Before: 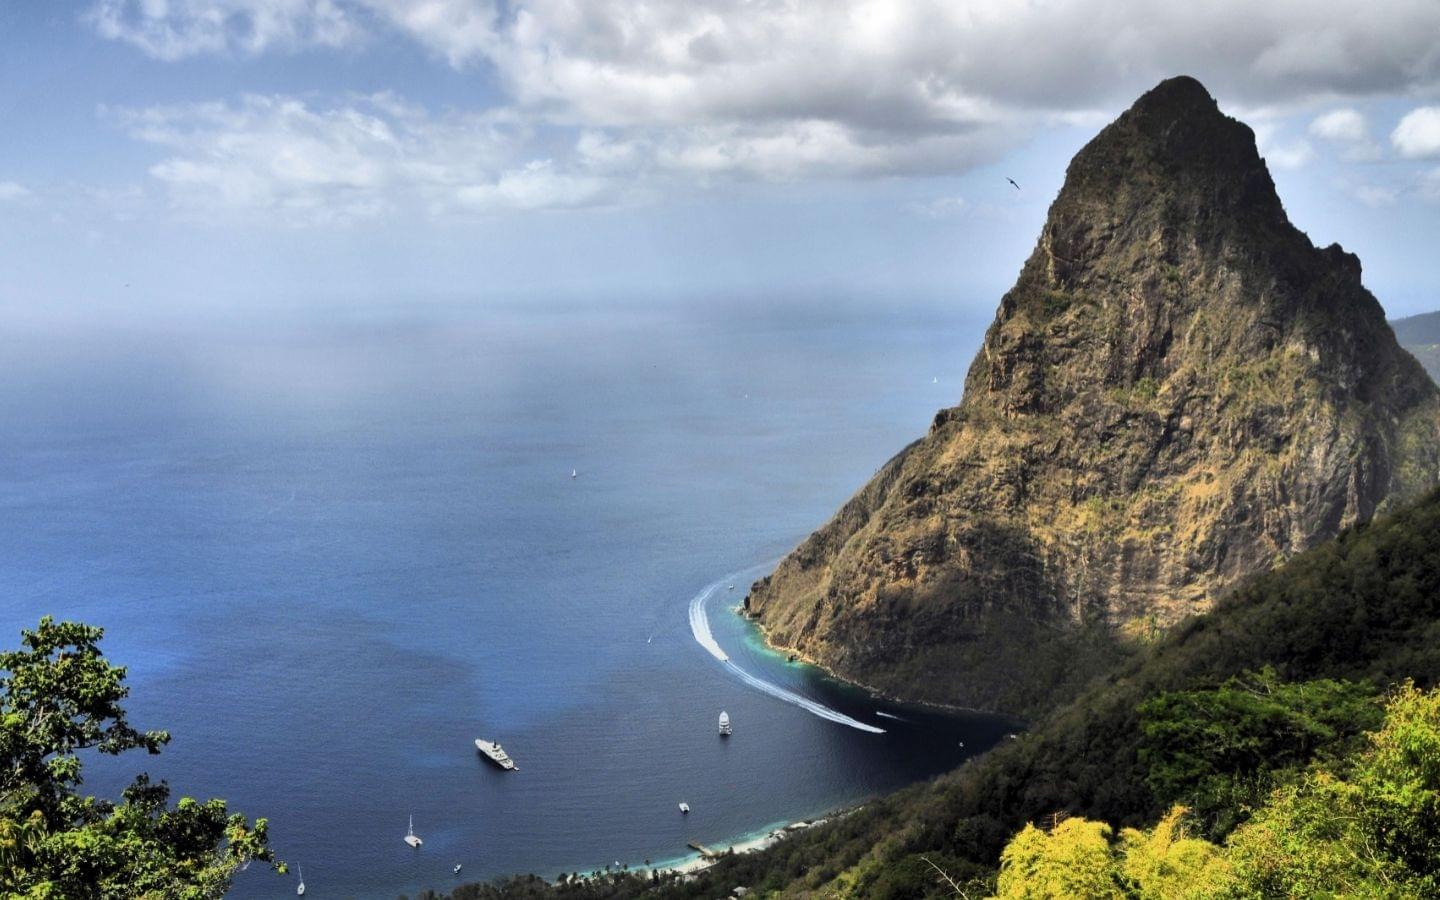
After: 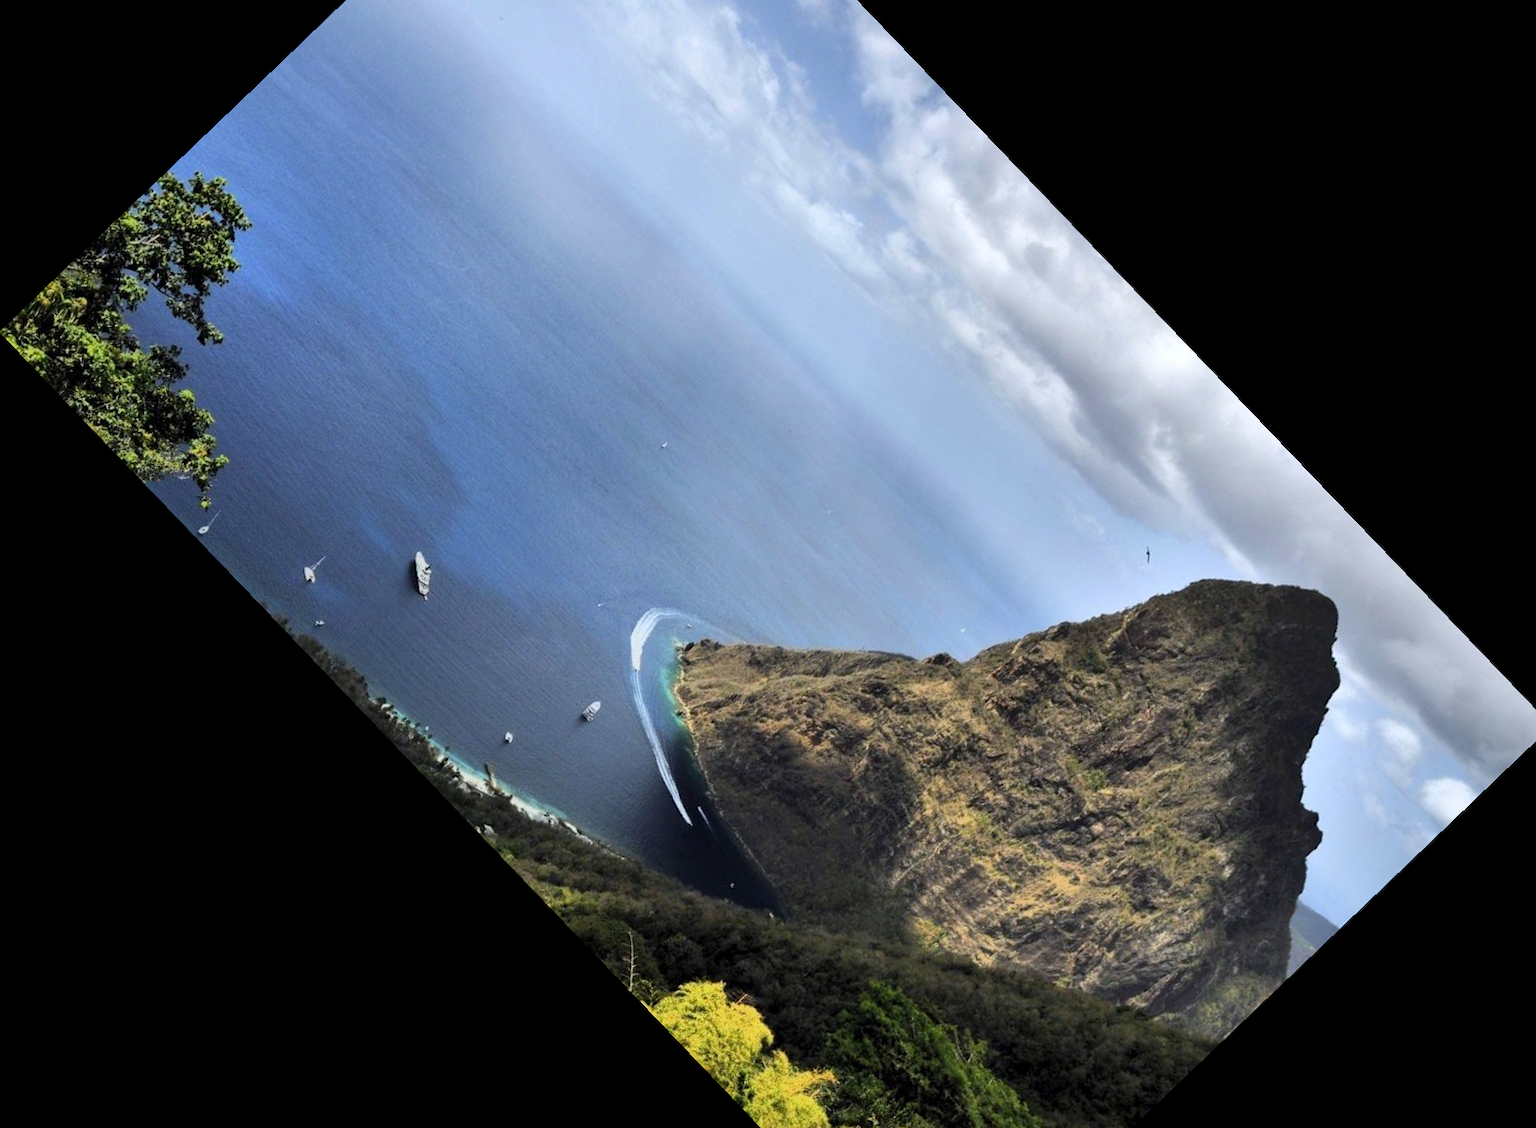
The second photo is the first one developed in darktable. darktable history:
crop and rotate: angle -46.26°, top 16.234%, right 0.912%, bottom 11.704%
white balance: red 0.98, blue 1.034
